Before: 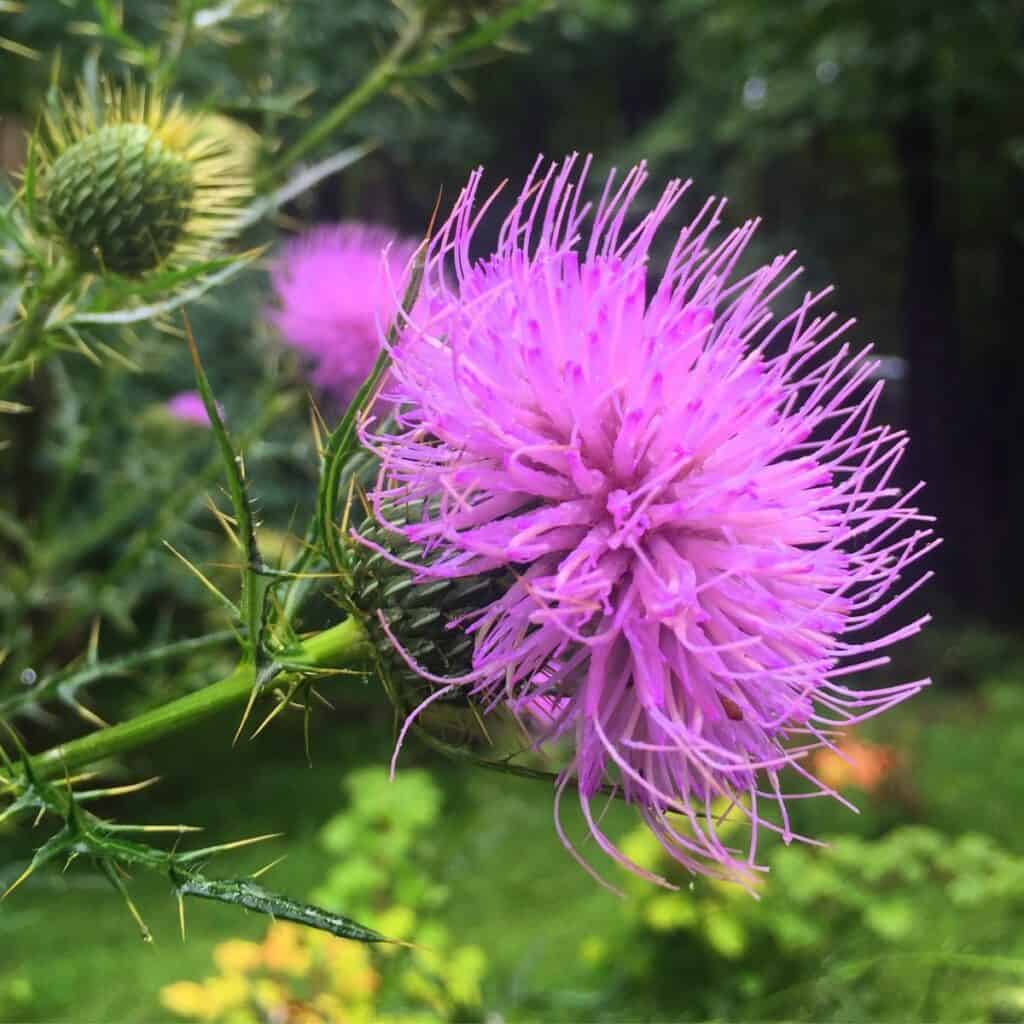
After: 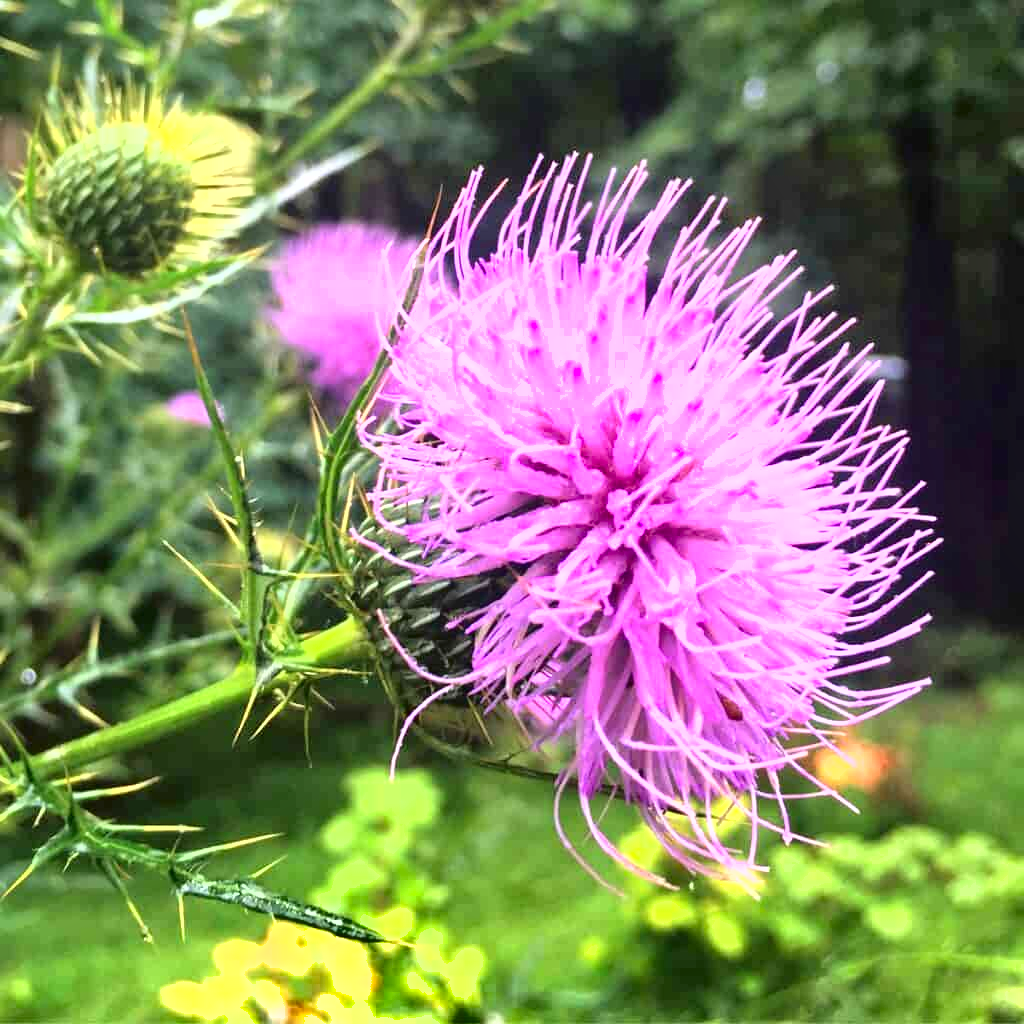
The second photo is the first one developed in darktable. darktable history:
fill light: exposure -2 EV, width 8.6
levels: levels [0, 0.498, 1]
shadows and highlights: shadows color adjustment 97.66%, soften with gaussian
exposure: exposure 1.25 EV, compensate exposure bias true, compensate highlight preservation false
